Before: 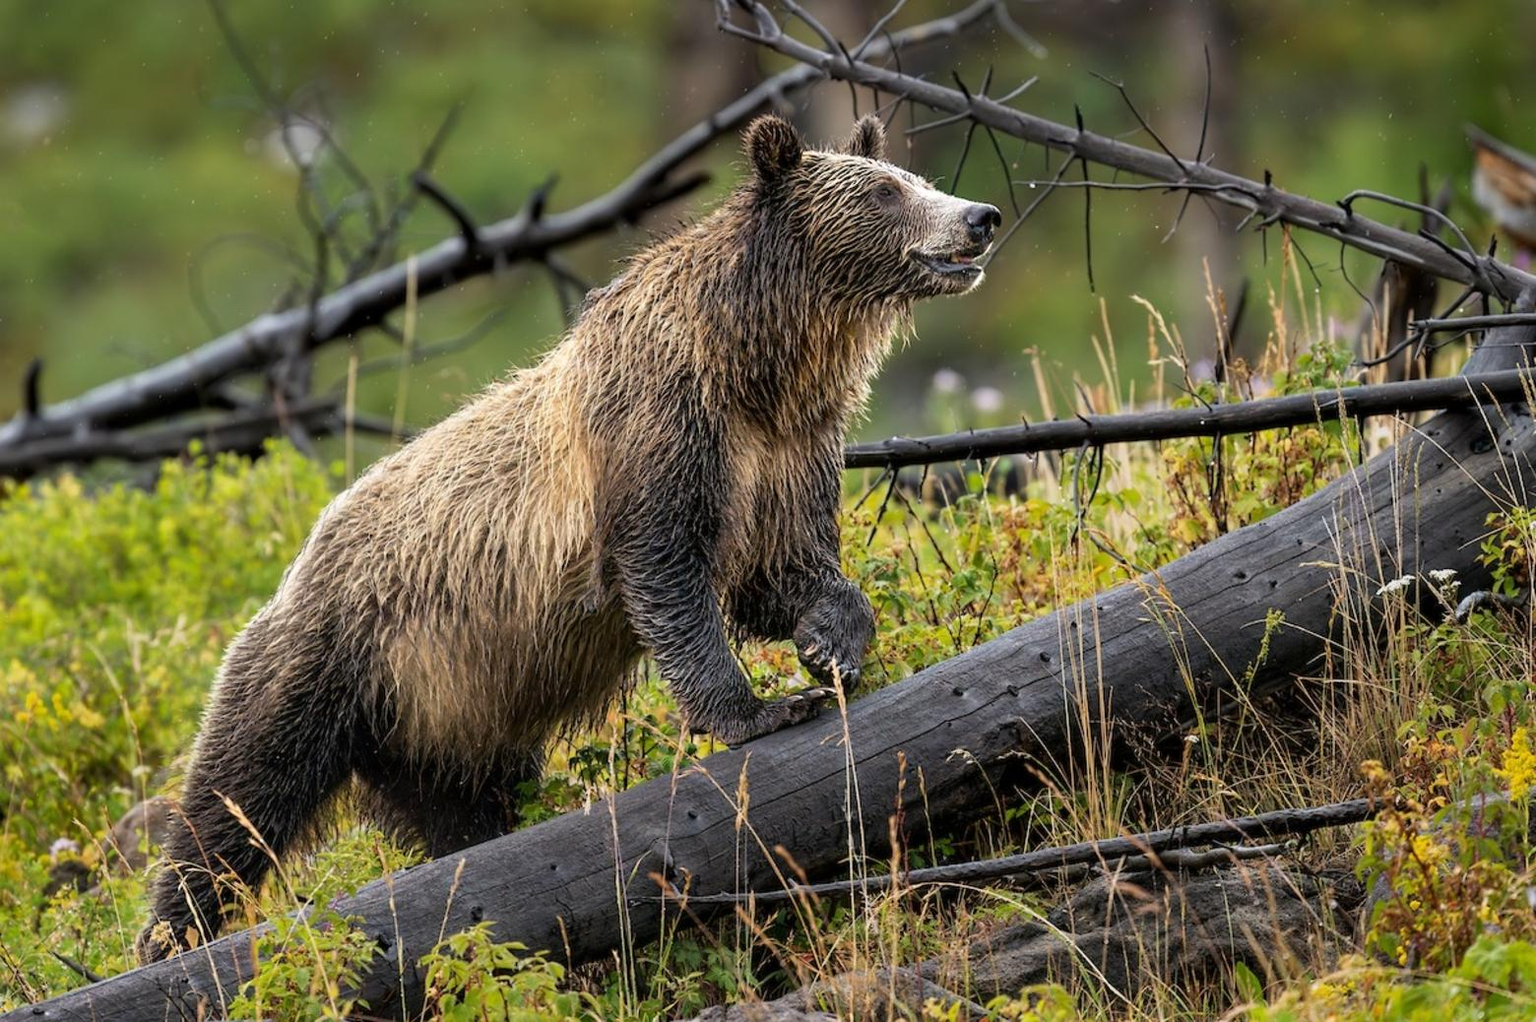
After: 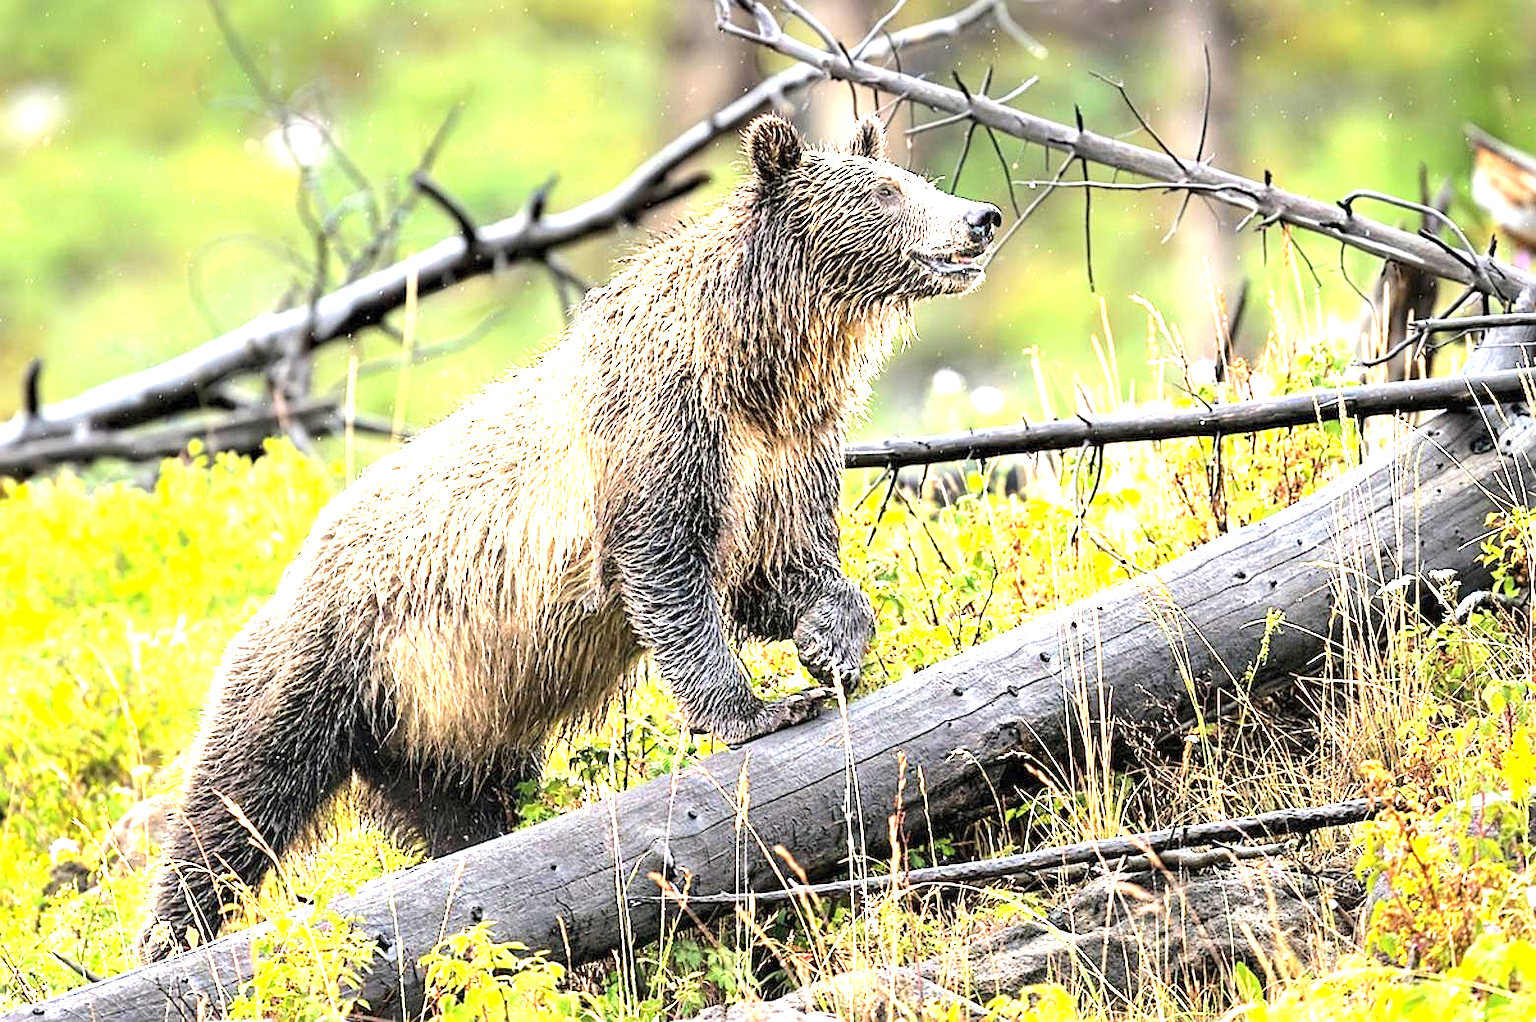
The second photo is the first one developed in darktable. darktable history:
tone equalizer: -8 EV -0.417 EV, -7 EV -0.389 EV, -6 EV -0.333 EV, -5 EV -0.222 EV, -3 EV 0.222 EV, -2 EV 0.333 EV, -1 EV 0.389 EV, +0 EV 0.417 EV, edges refinement/feathering 500, mask exposure compensation -1.57 EV, preserve details no
contrast brightness saturation: brightness 0.15
sharpen: on, module defaults
exposure: exposure 2.003 EV, compensate highlight preservation false
